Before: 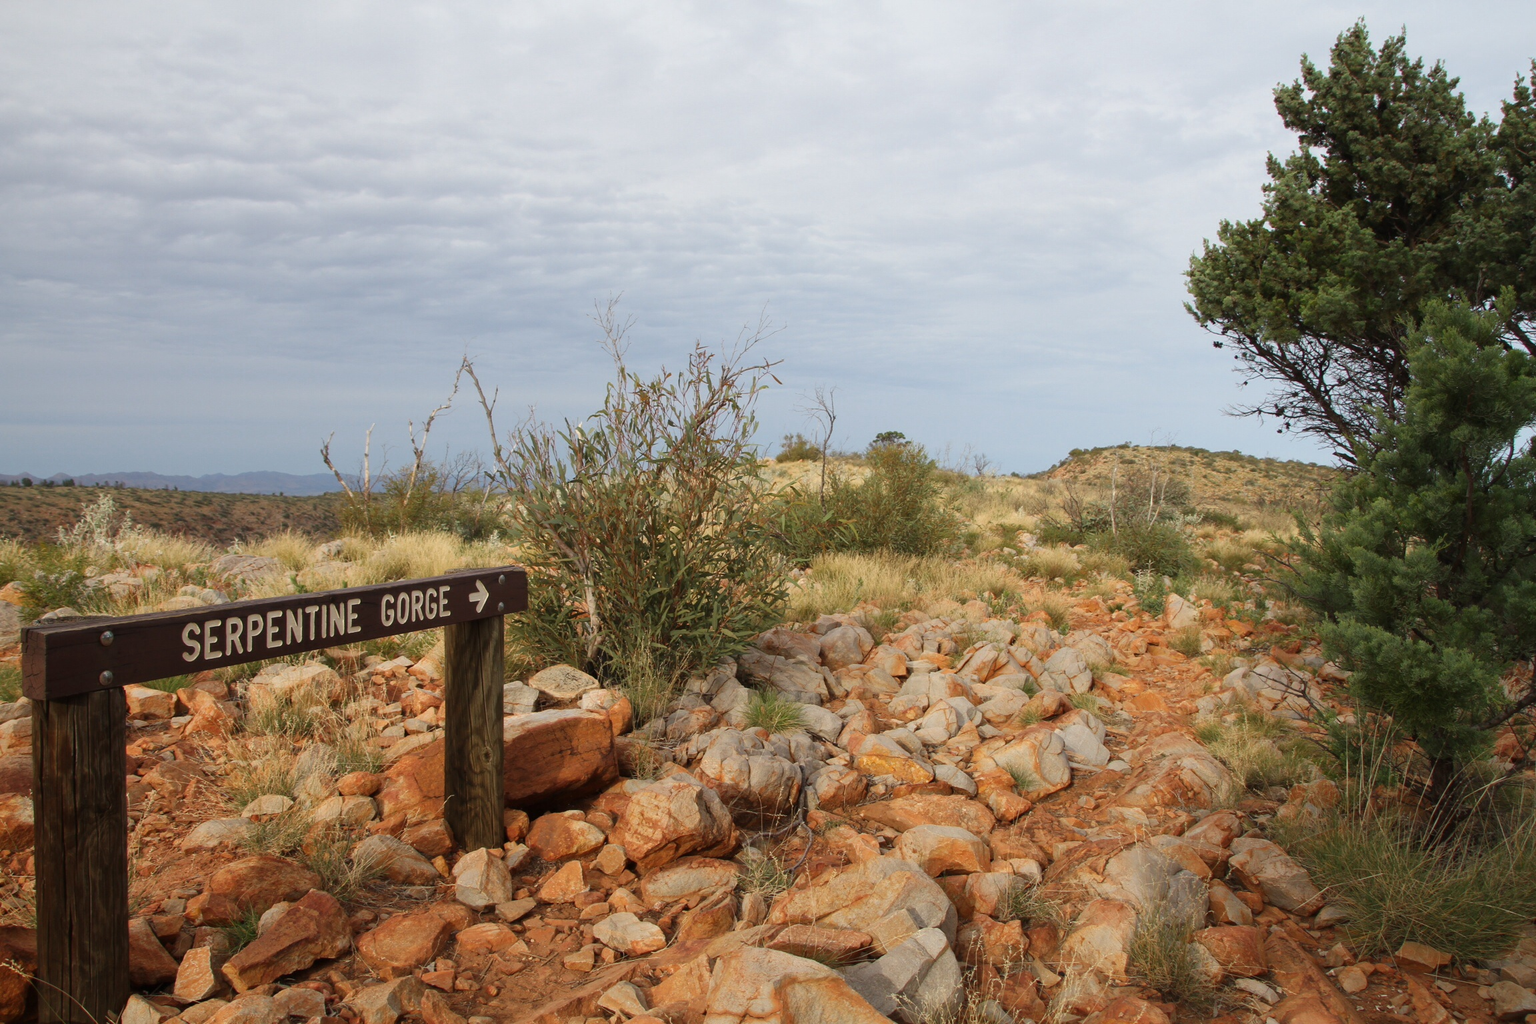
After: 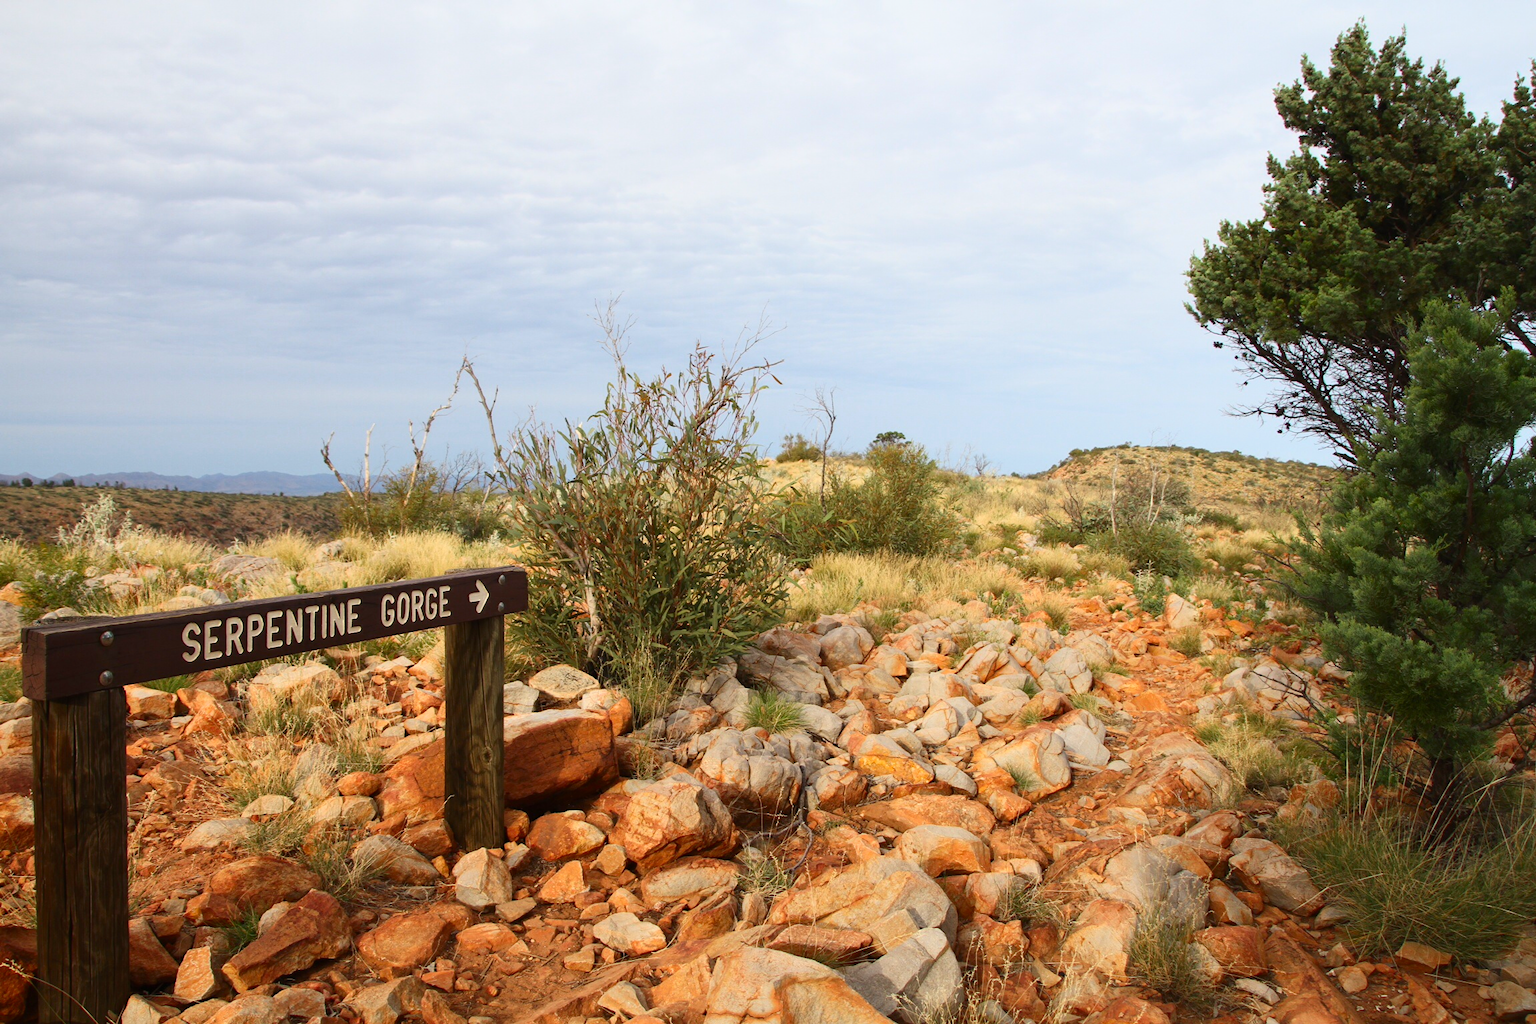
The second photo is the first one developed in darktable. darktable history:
contrast brightness saturation: contrast 0.228, brightness 0.101, saturation 0.285
